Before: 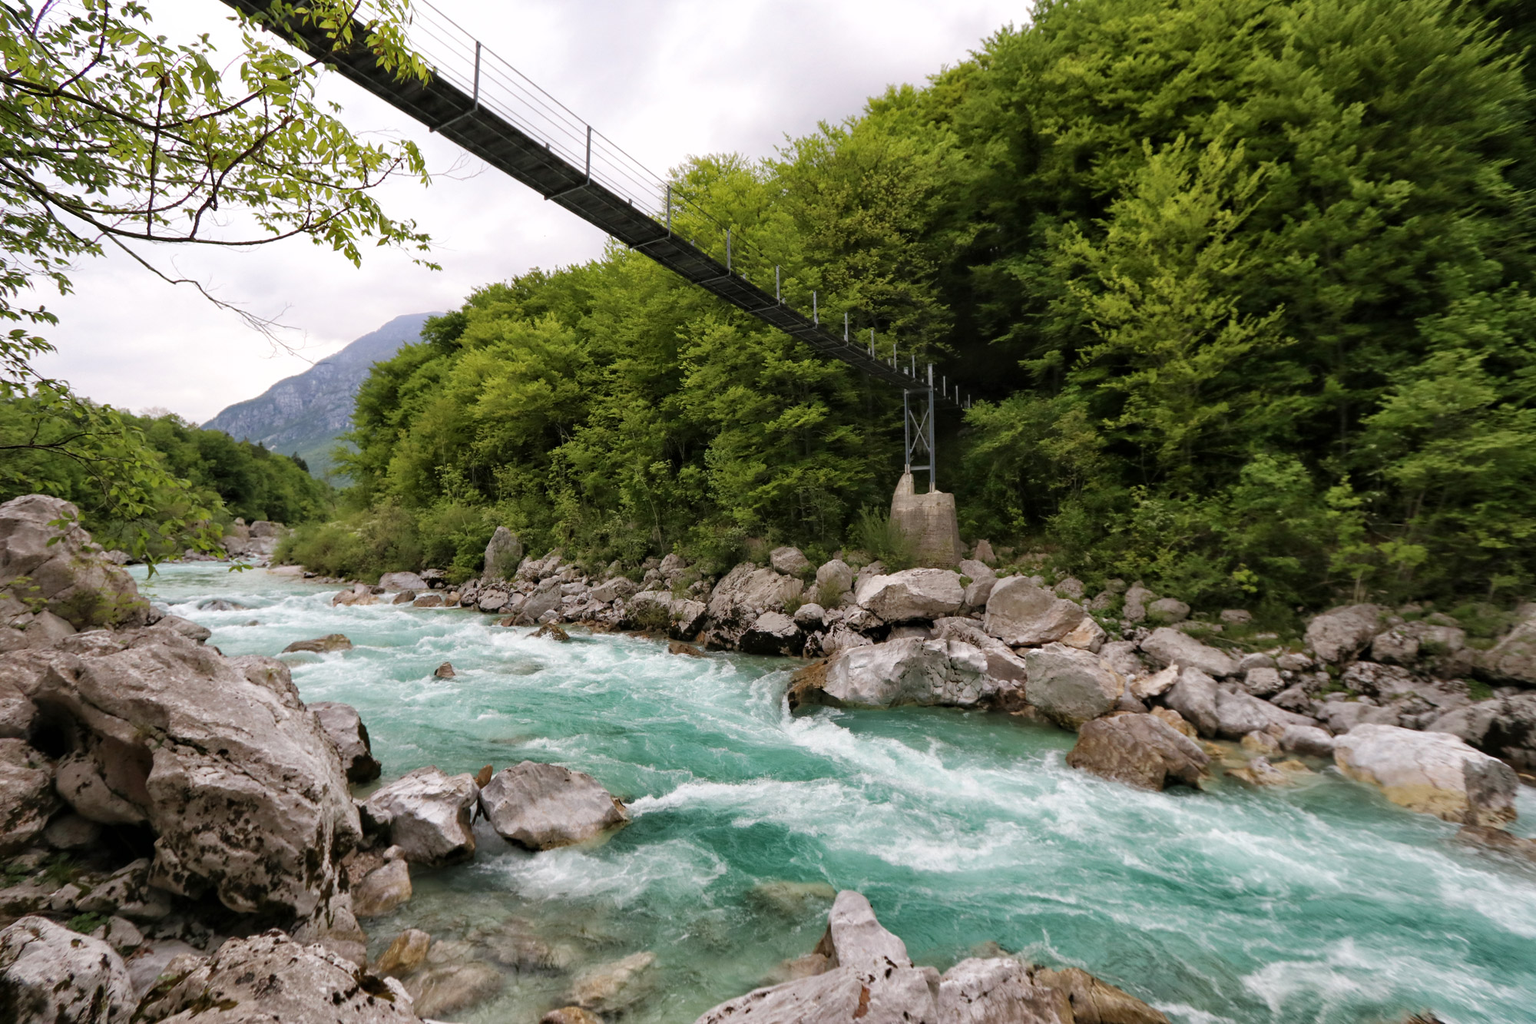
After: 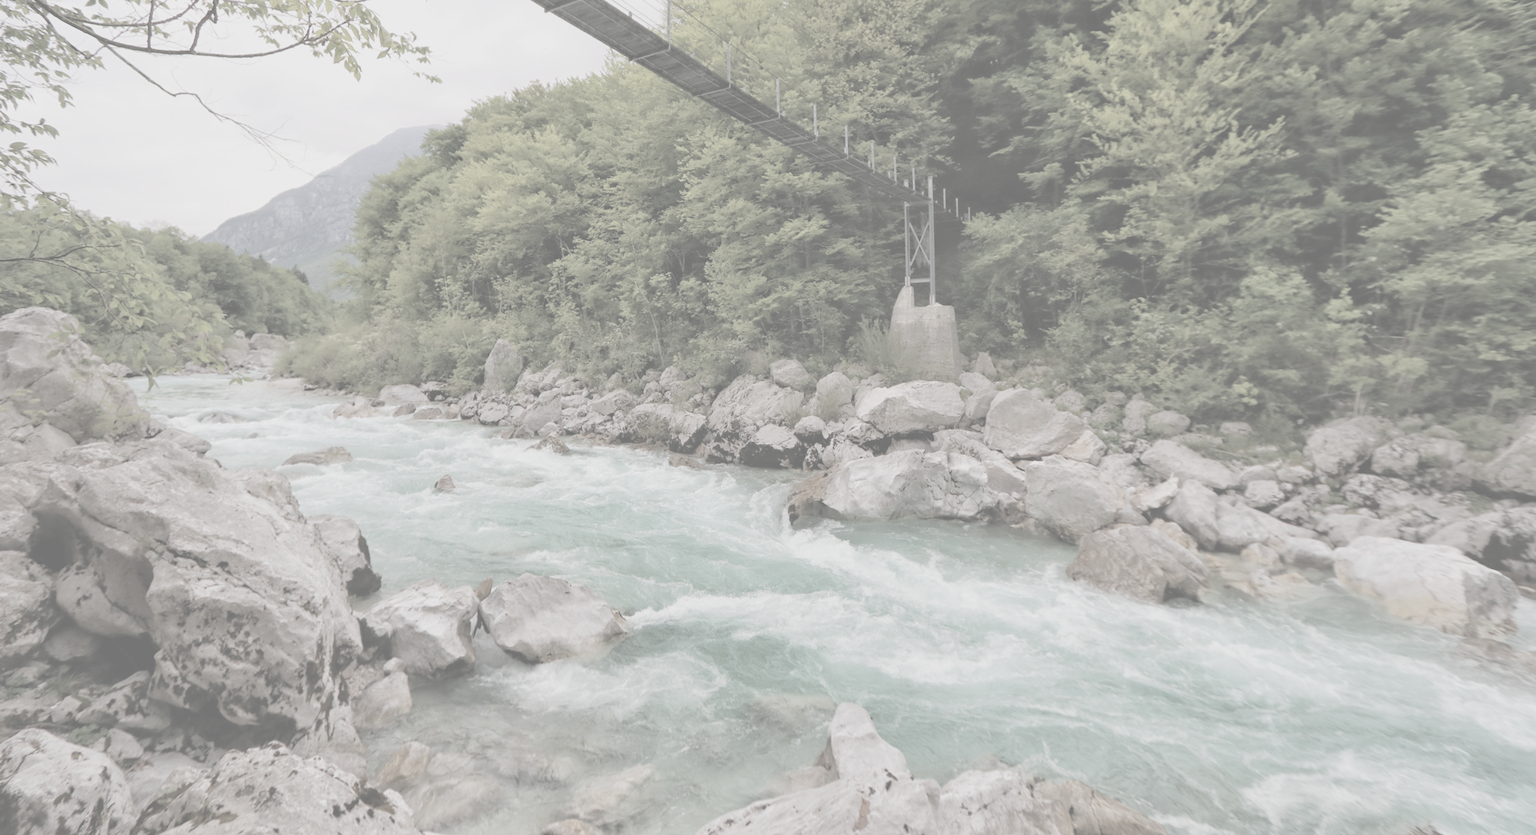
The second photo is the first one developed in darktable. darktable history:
crop and rotate: top 18.371%
exposure: compensate exposure bias true, compensate highlight preservation false
contrast brightness saturation: contrast -0.338, brightness 0.743, saturation -0.796
